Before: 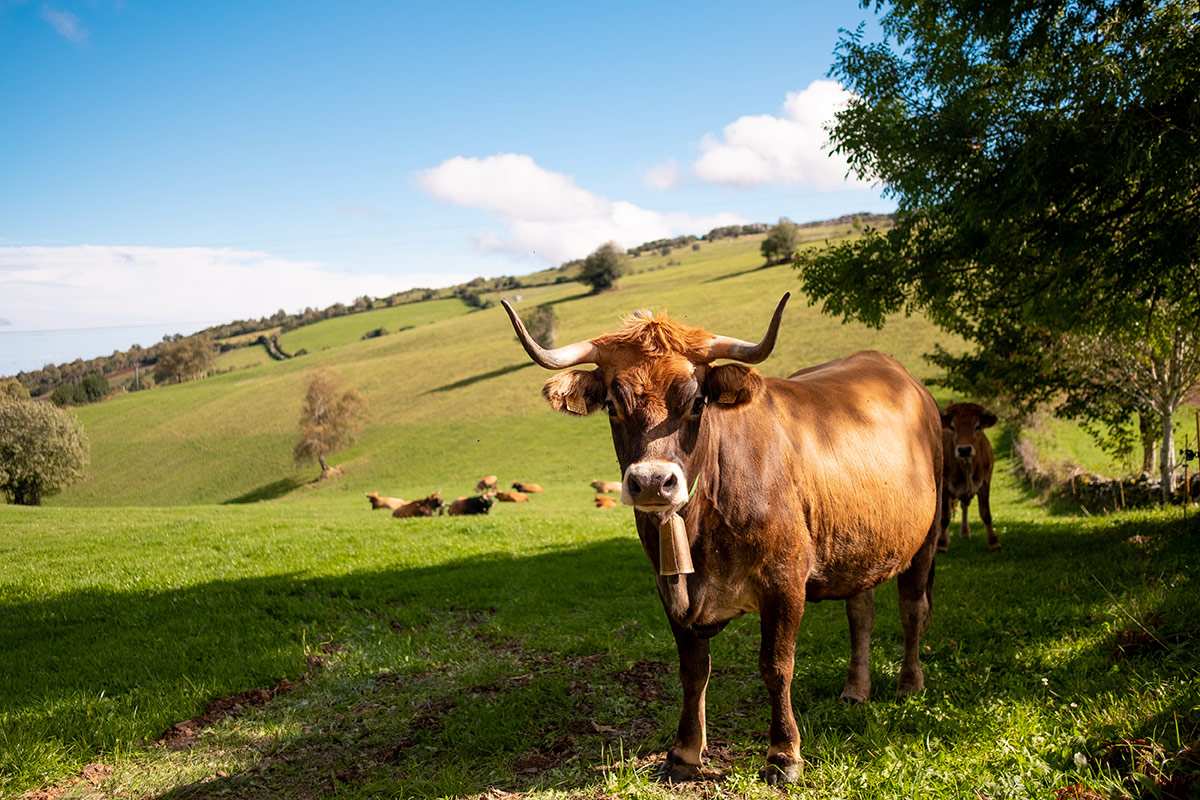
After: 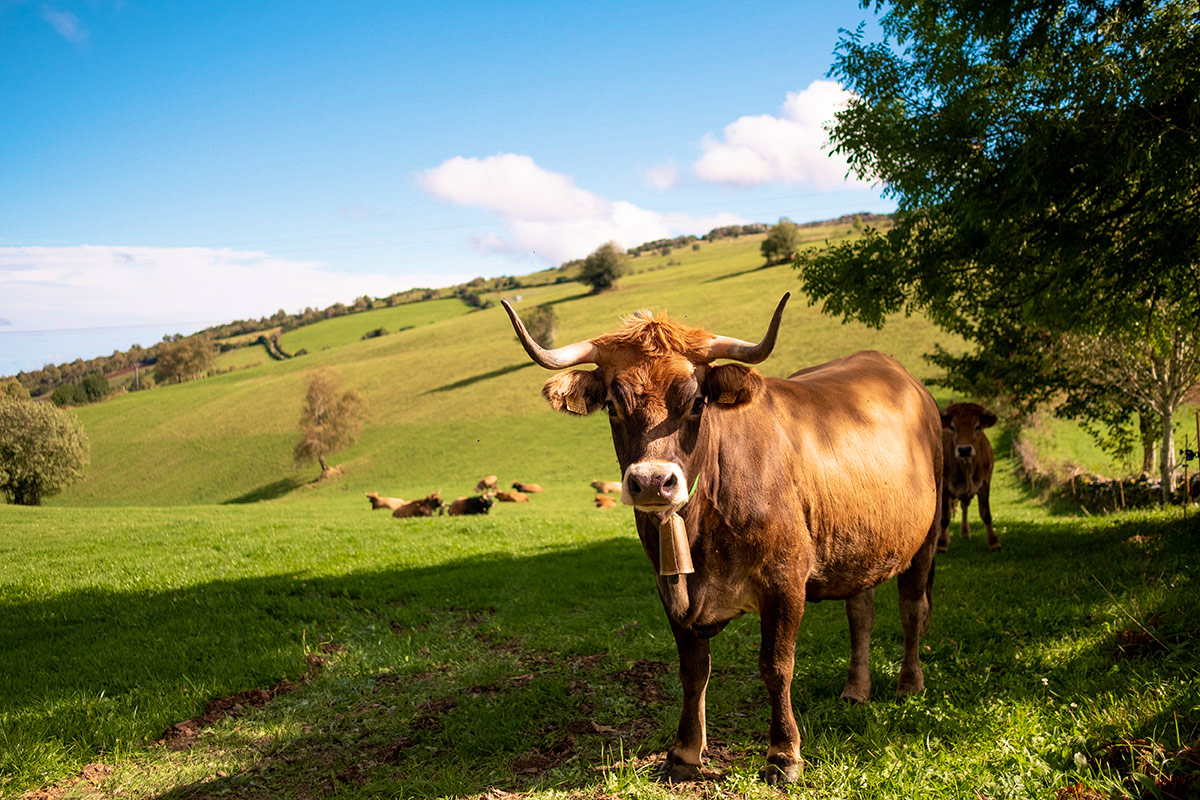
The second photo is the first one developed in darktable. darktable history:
velvia: strength 45.45%
